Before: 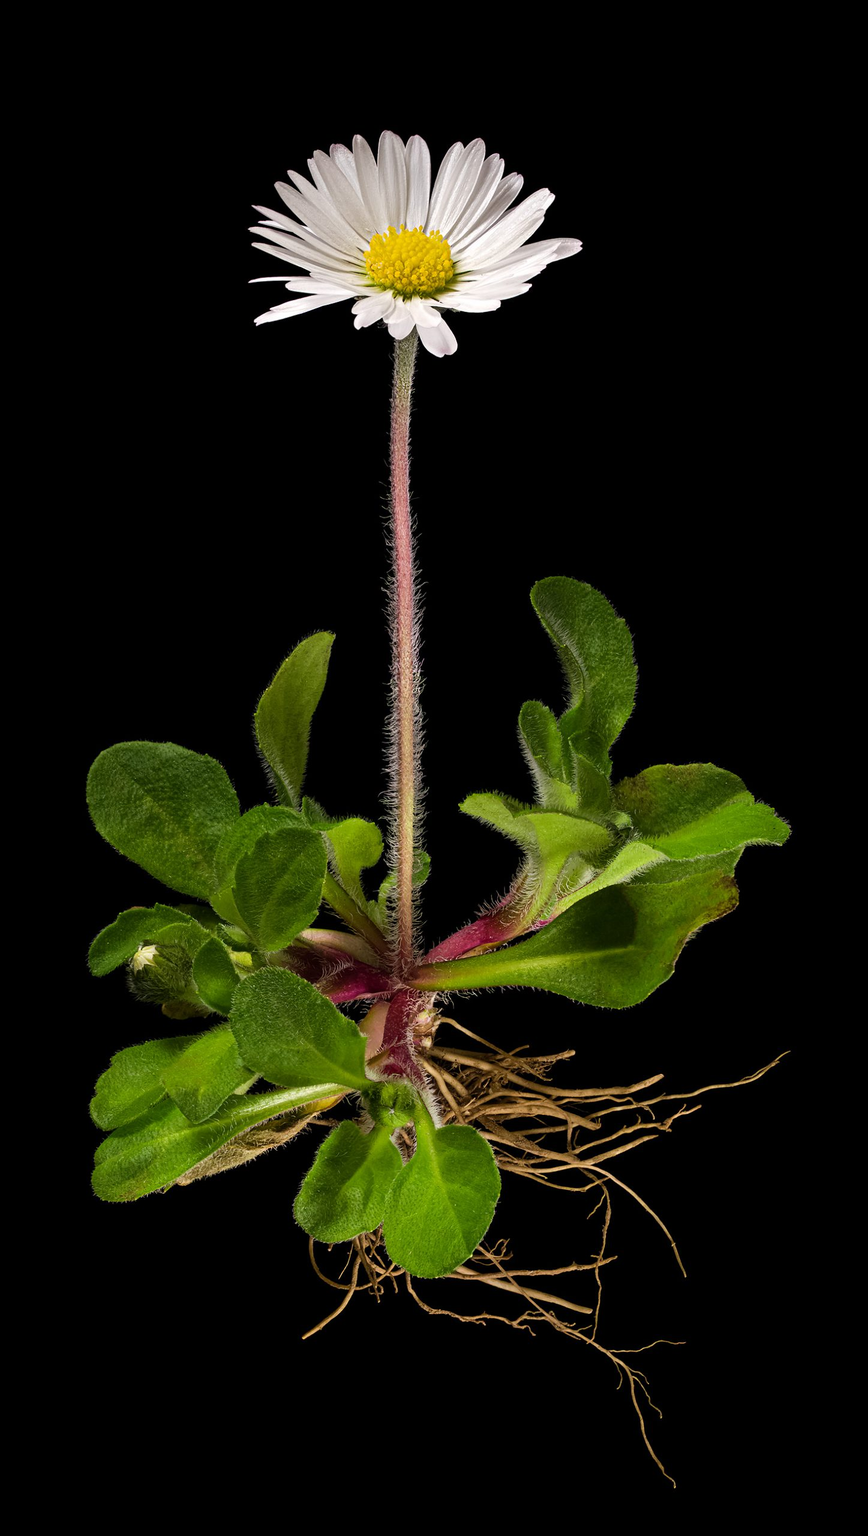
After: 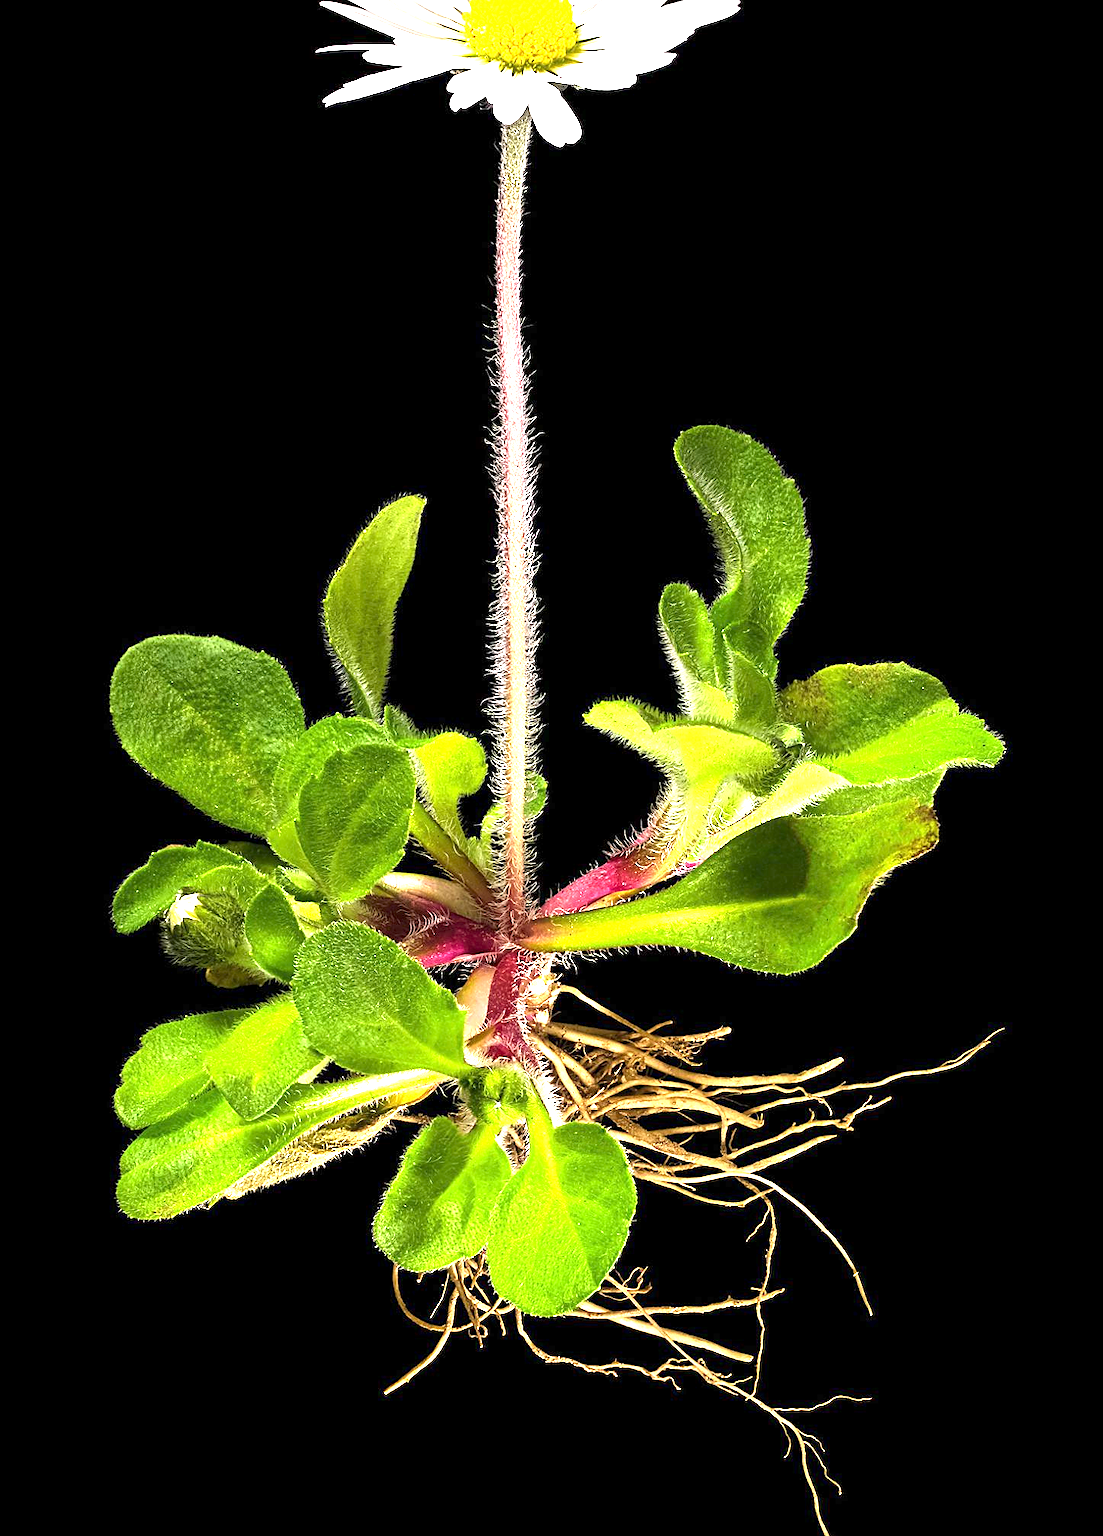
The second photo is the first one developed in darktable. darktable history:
exposure: exposure 2.207 EV, compensate highlight preservation false
crop and rotate: top 15.774%, bottom 5.506%
sharpen: radius 1.864, amount 0.398, threshold 1.271
